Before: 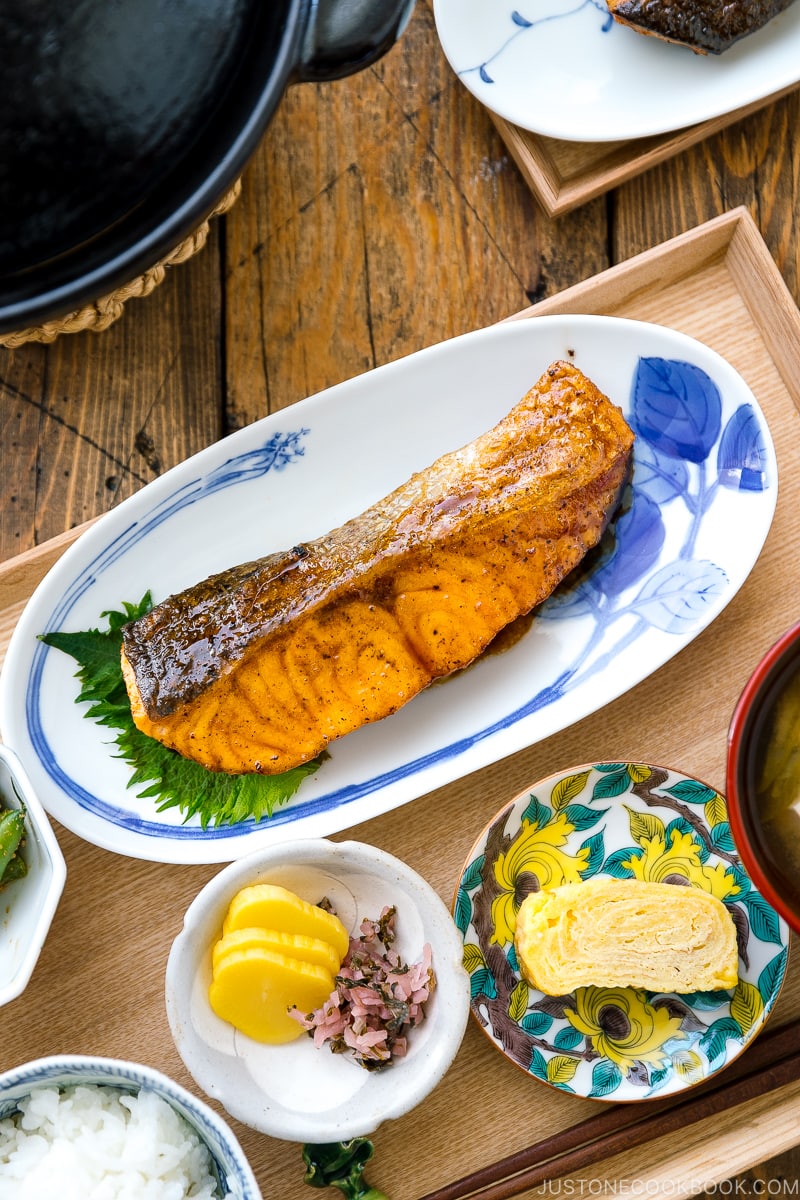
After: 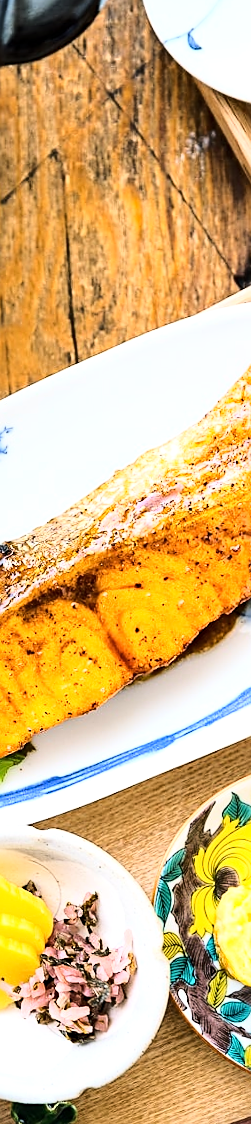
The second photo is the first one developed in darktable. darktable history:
base curve: curves: ch0 [(0, 0) (0.028, 0.03) (0.121, 0.232) (0.46, 0.748) (0.859, 0.968) (1, 1)]
rotate and perspective: rotation 0.062°, lens shift (vertical) 0.115, lens shift (horizontal) -0.133, crop left 0.047, crop right 0.94, crop top 0.061, crop bottom 0.94
tone equalizer: -8 EV -0.417 EV, -7 EV -0.389 EV, -6 EV -0.333 EV, -5 EV -0.222 EV, -3 EV 0.222 EV, -2 EV 0.333 EV, -1 EV 0.389 EV, +0 EV 0.417 EV, edges refinement/feathering 500, mask exposure compensation -1.57 EV, preserve details no
crop: left 33.36%, right 33.36%
sharpen: on, module defaults
